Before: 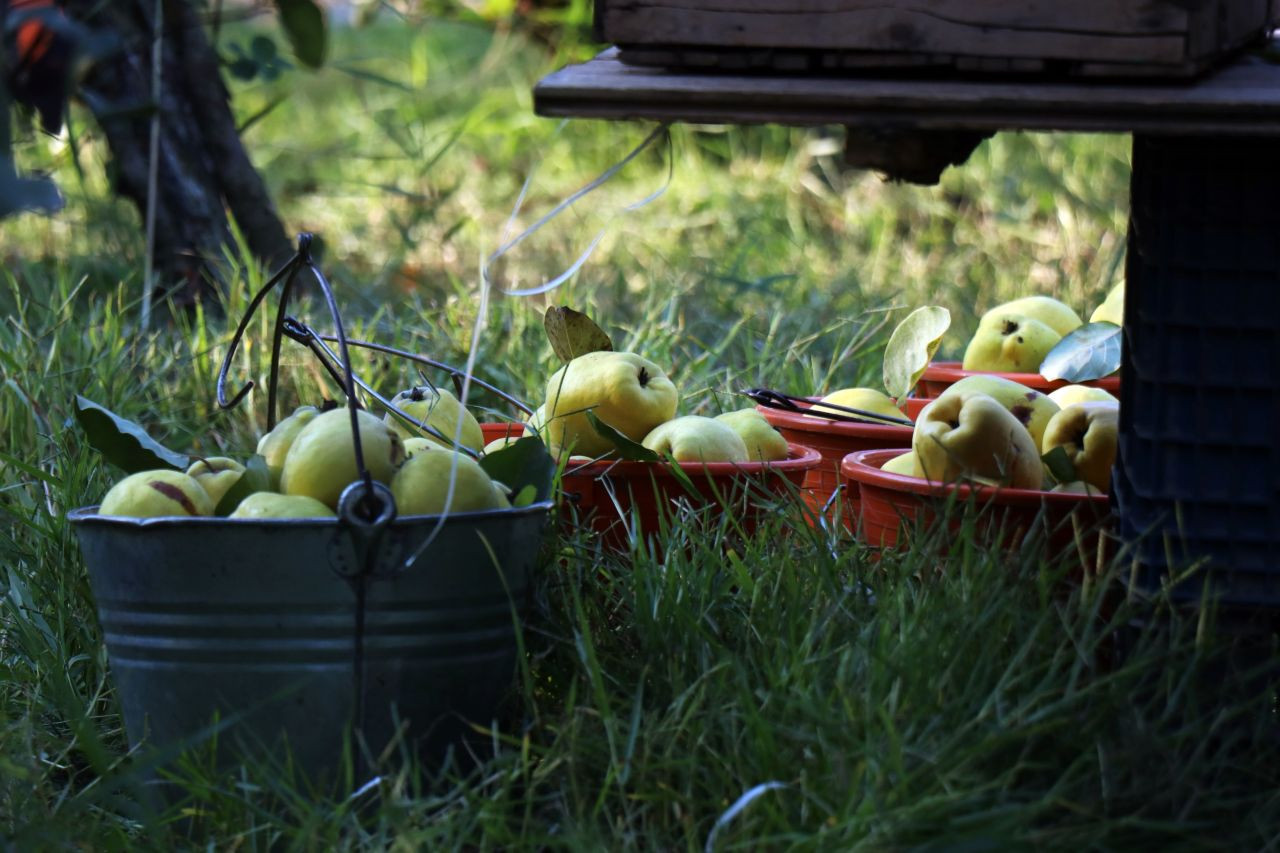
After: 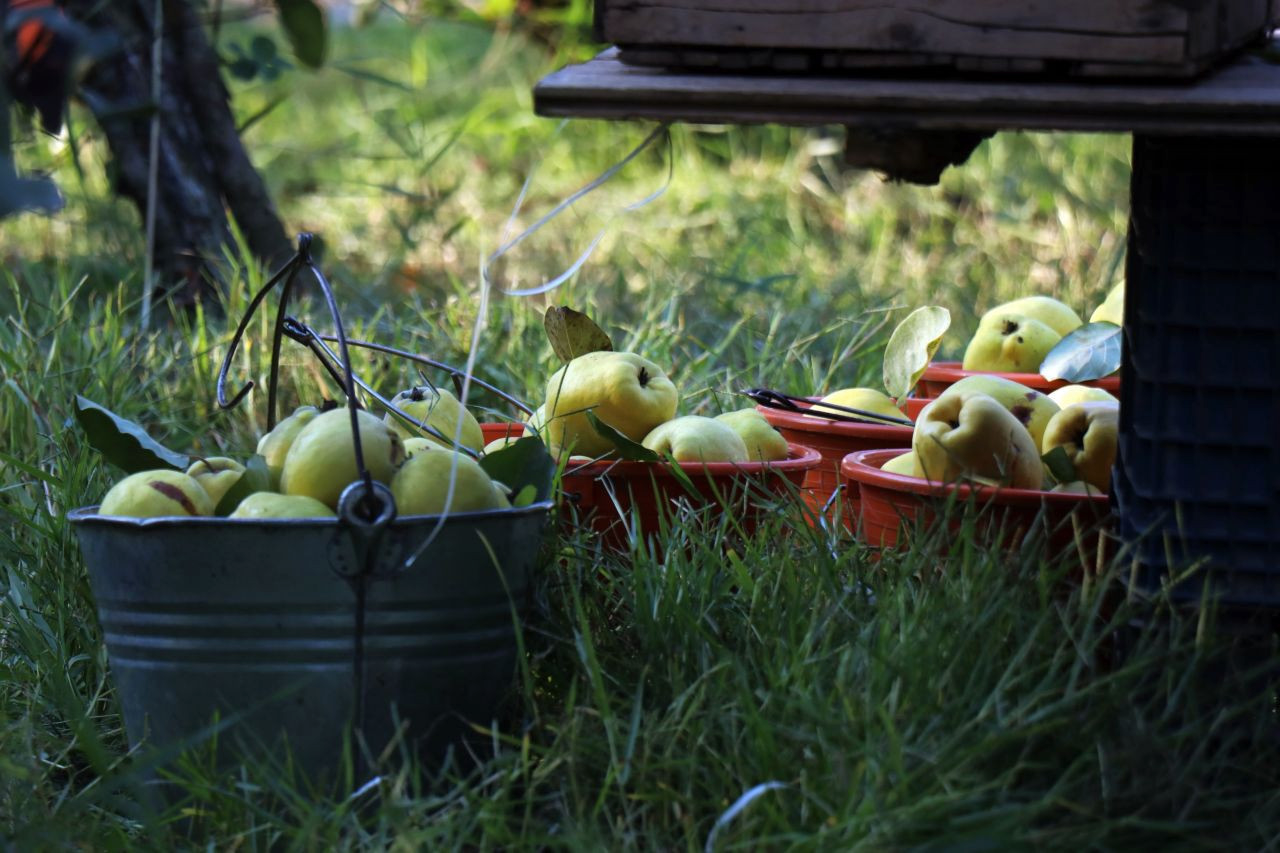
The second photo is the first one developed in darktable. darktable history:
shadows and highlights: shadows 25.46, highlights -25.44
